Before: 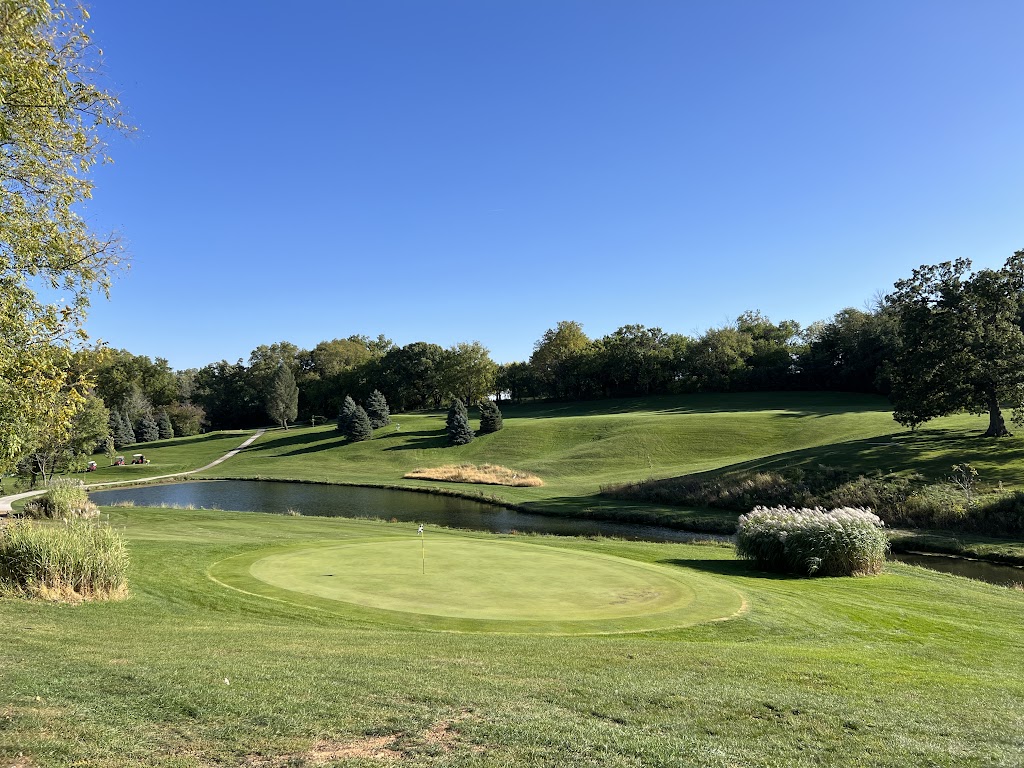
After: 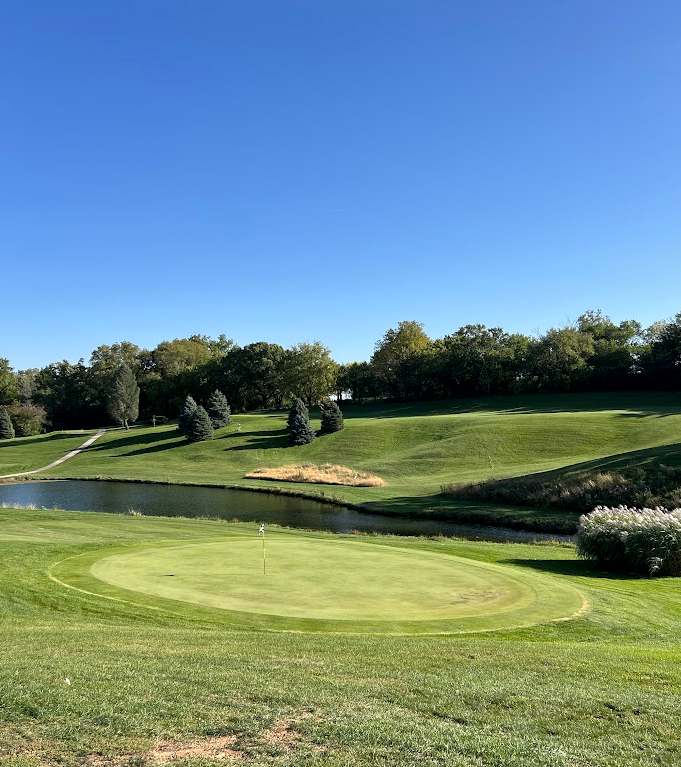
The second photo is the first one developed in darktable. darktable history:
contrast brightness saturation: saturation -0.056
crop and rotate: left 15.605%, right 17.797%
local contrast: mode bilateral grid, contrast 19, coarseness 50, detail 127%, midtone range 0.2
